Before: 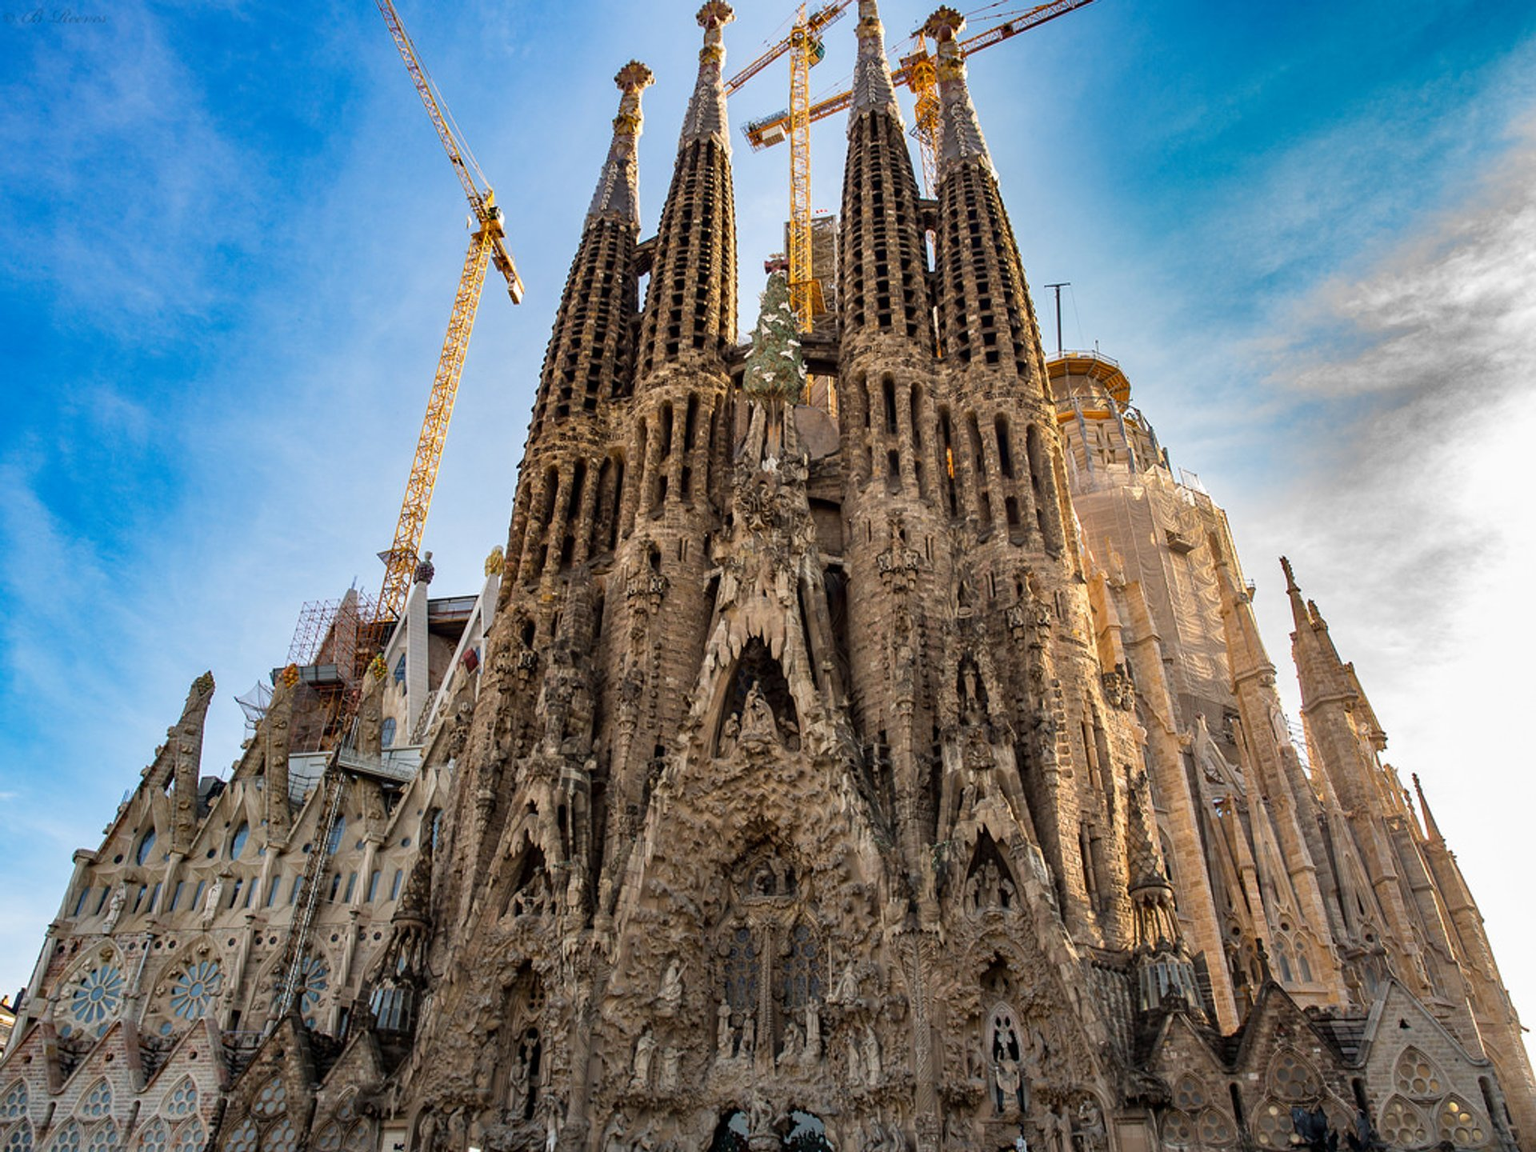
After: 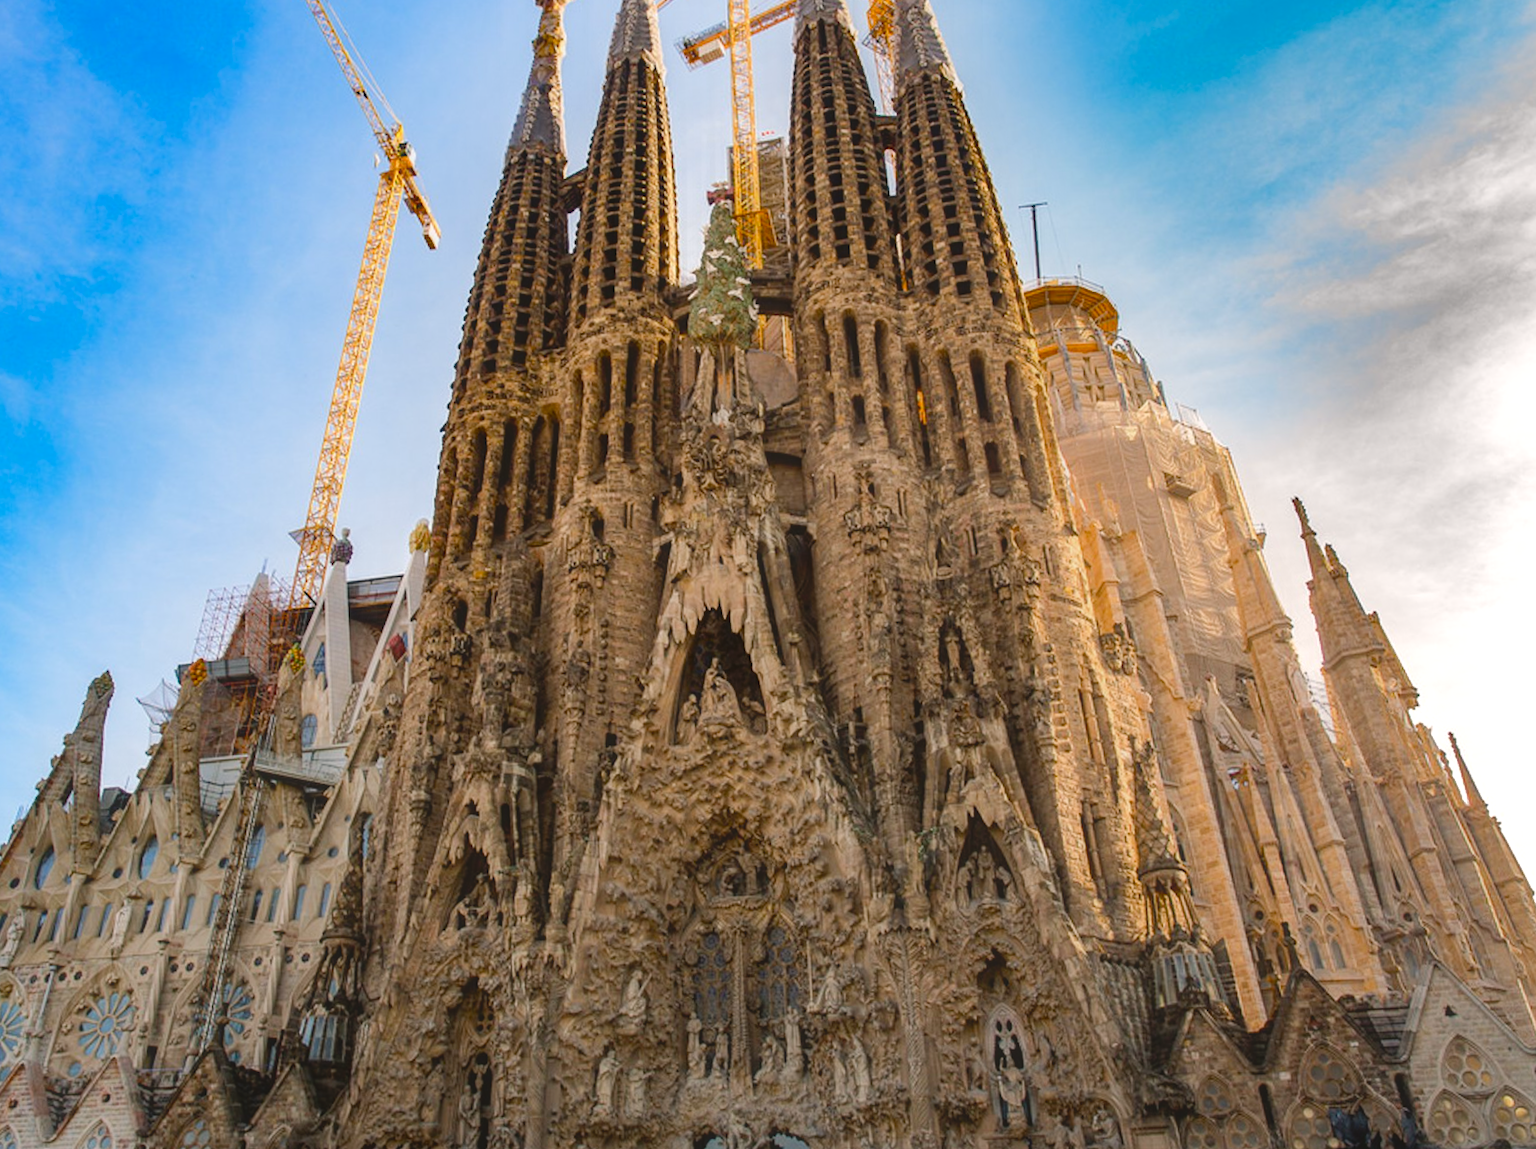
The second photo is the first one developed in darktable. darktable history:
crop and rotate: angle 2.21°, left 5.458%, top 5.677%
local contrast: on, module defaults
contrast equalizer: y [[0.6 ×6], [0.55 ×6], [0 ×6], [0 ×6], [0 ×6]], mix -0.999
color balance rgb: shadows lift › chroma 0.844%, shadows lift › hue 114.96°, highlights gain › luminance 7.431%, highlights gain › chroma 0.982%, highlights gain › hue 49.85°, perceptual saturation grading › global saturation 20%, perceptual saturation grading › highlights -25.399%, perceptual saturation grading › shadows 25.602%, perceptual brilliance grading › mid-tones 10.454%, perceptual brilliance grading › shadows 14.636%
